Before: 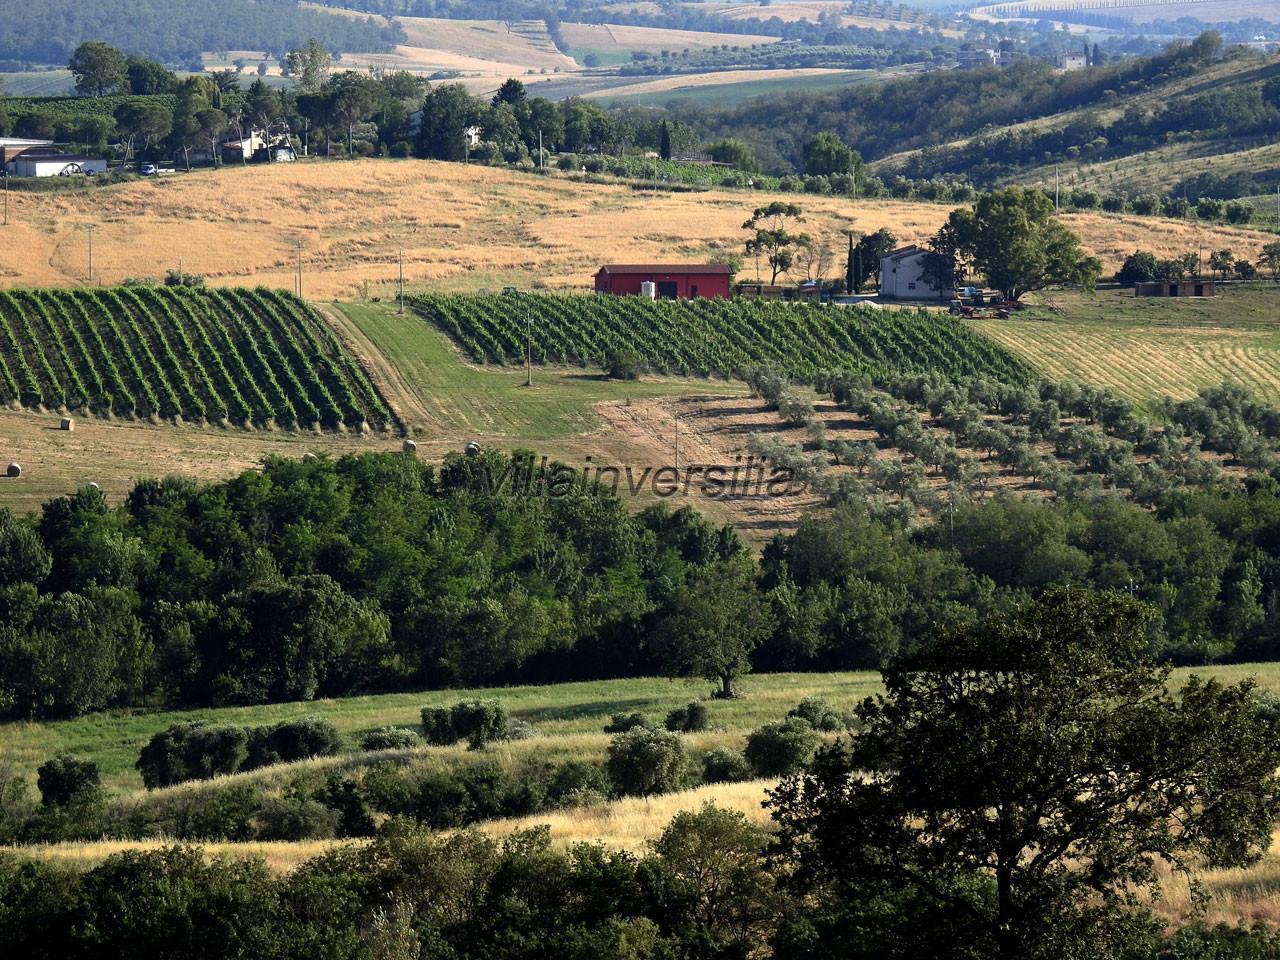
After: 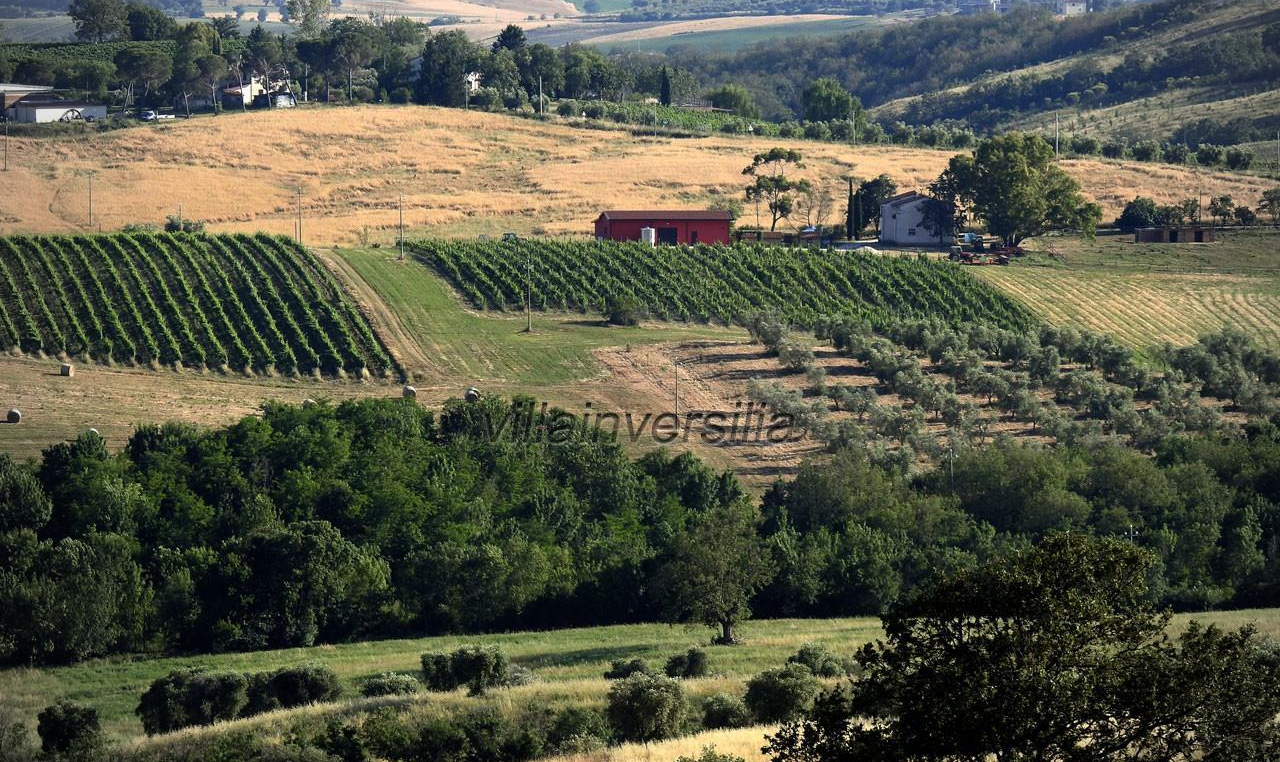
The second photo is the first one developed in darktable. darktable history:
crop and rotate: top 5.667%, bottom 14.937%
vignetting: fall-off start 79.88%
